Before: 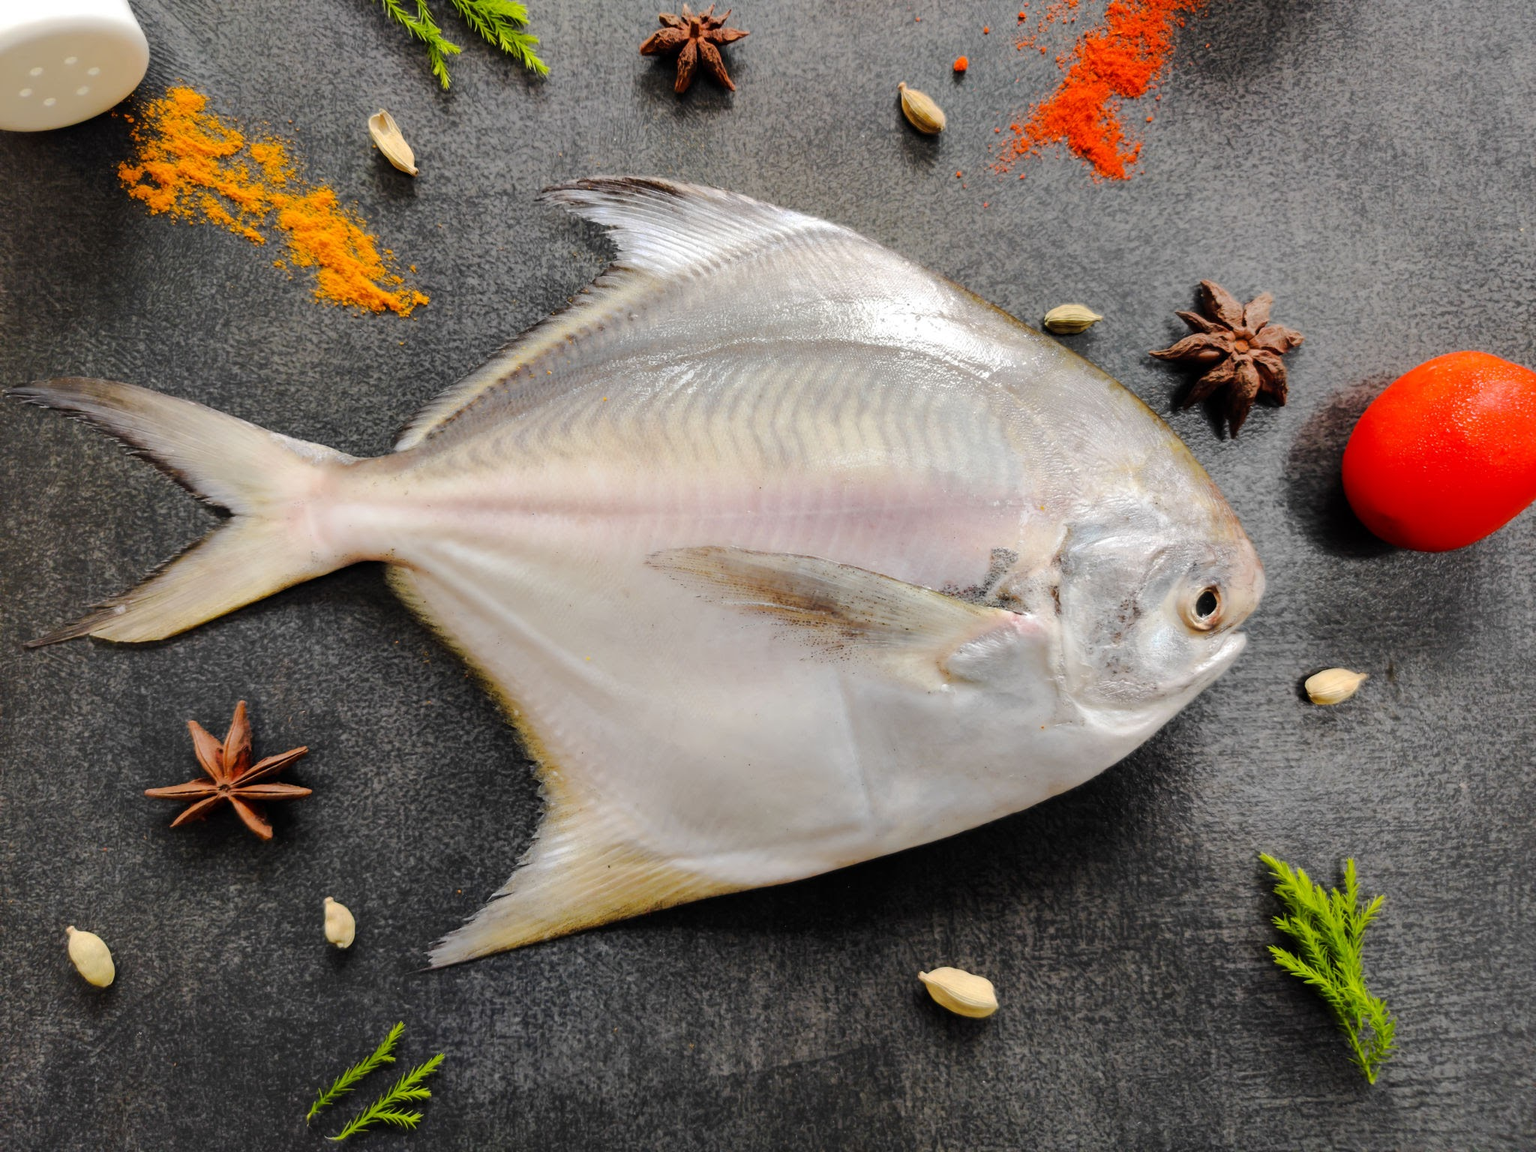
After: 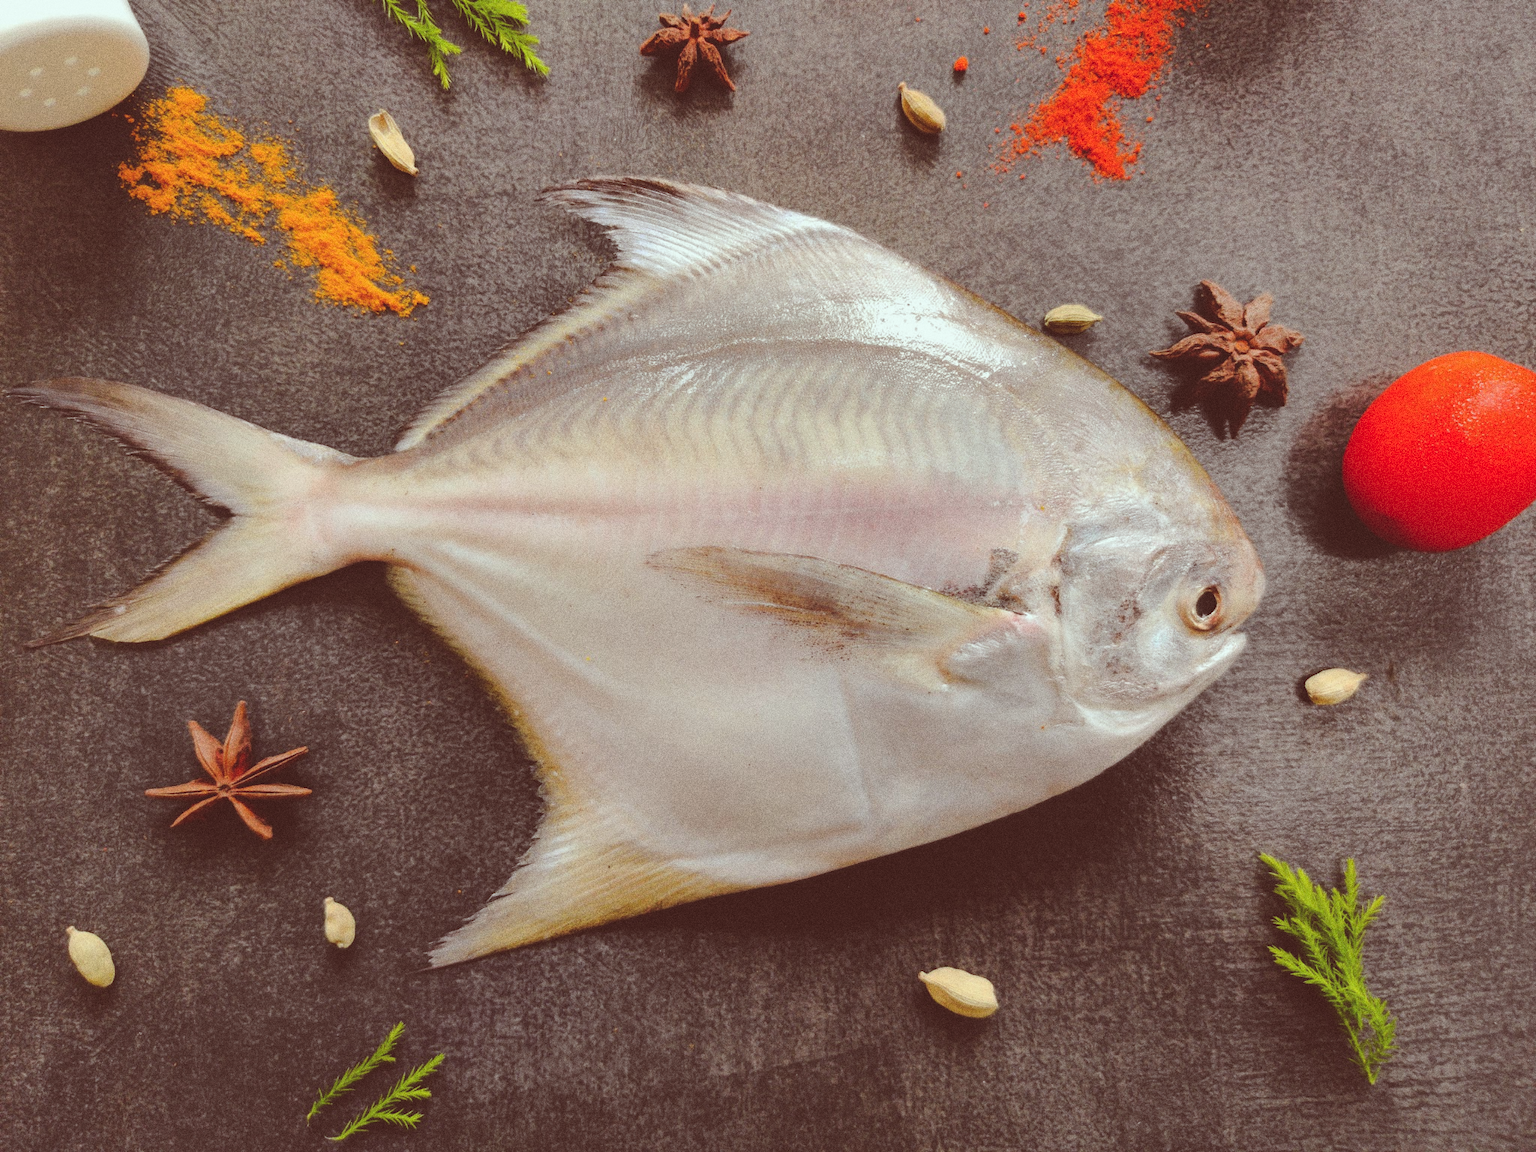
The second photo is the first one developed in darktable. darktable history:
exposure: black level correction -0.025, exposure -0.117 EV, compensate highlight preservation false
grain: coarseness 0.09 ISO, strength 40%
color correction: highlights a* -7.23, highlights b* -0.161, shadows a* 20.08, shadows b* 11.73
